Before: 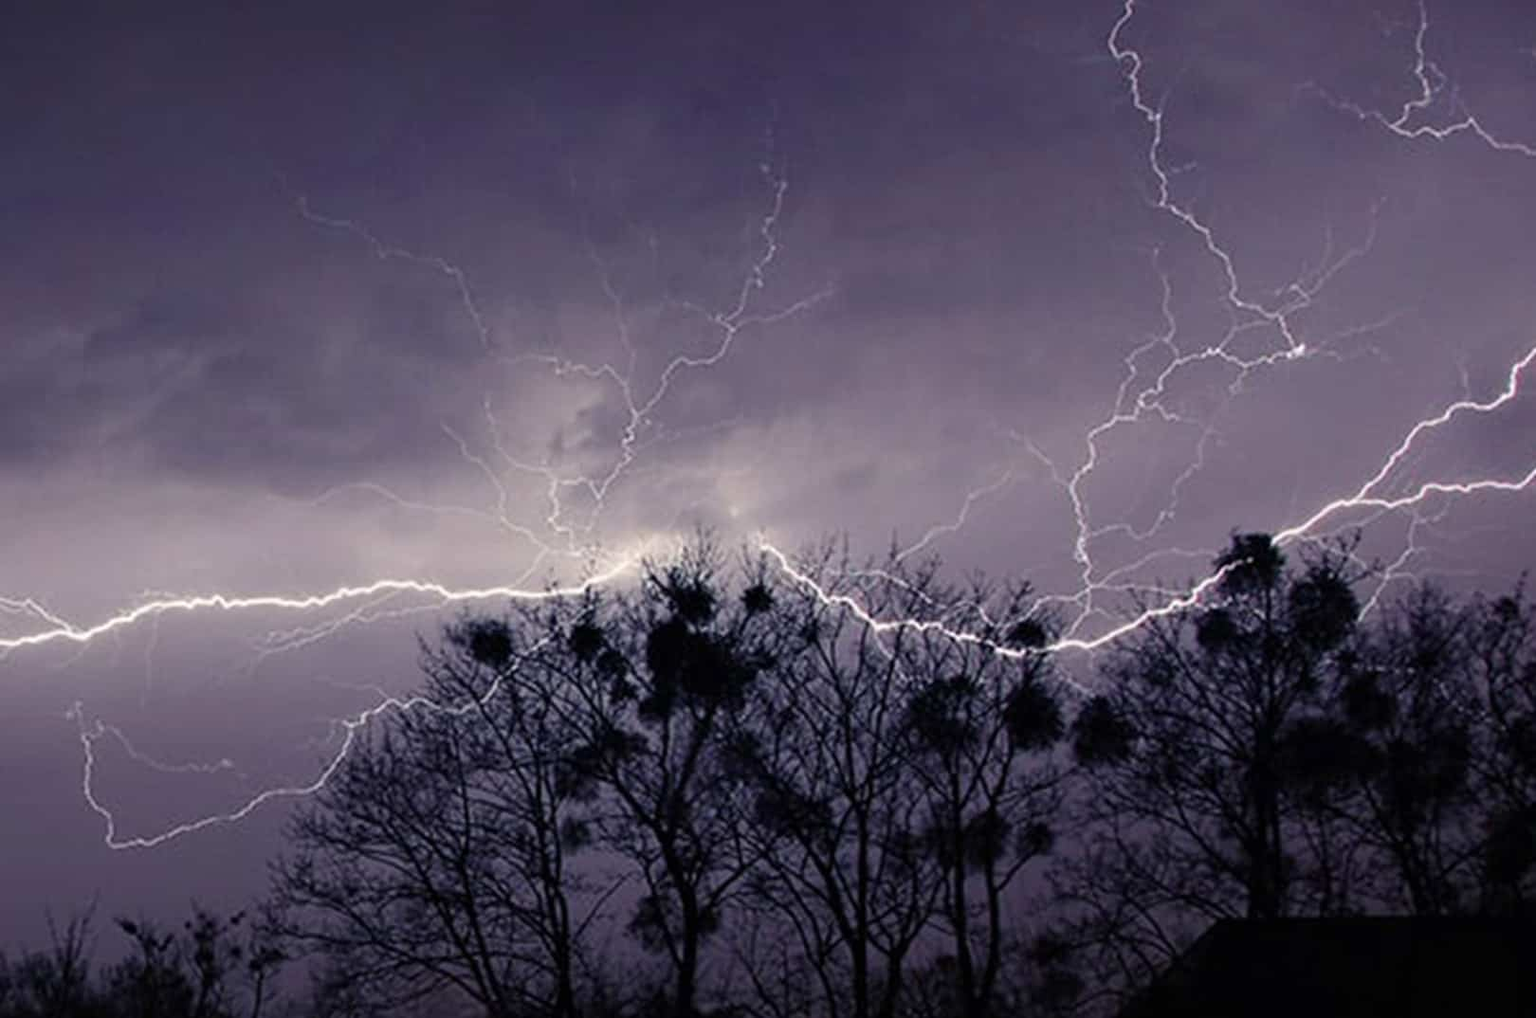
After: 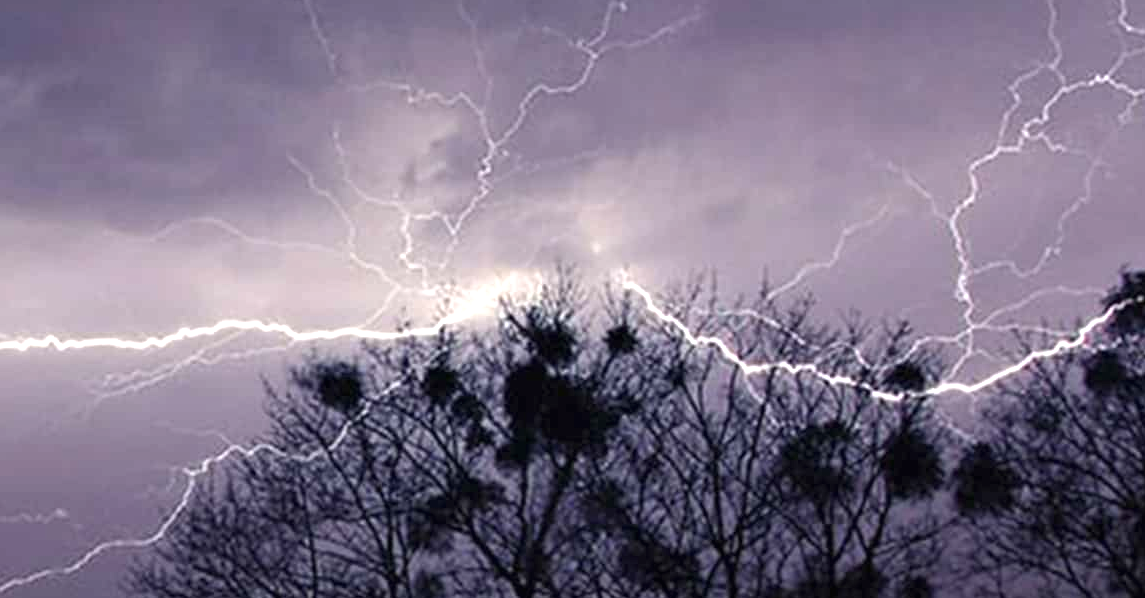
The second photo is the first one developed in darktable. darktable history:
exposure: black level correction 0, exposure 0.695 EV, compensate exposure bias true, compensate highlight preservation false
crop: left 11.013%, top 27.215%, right 18.26%, bottom 17.032%
shadows and highlights: shadows 25.33, highlights -26.59
